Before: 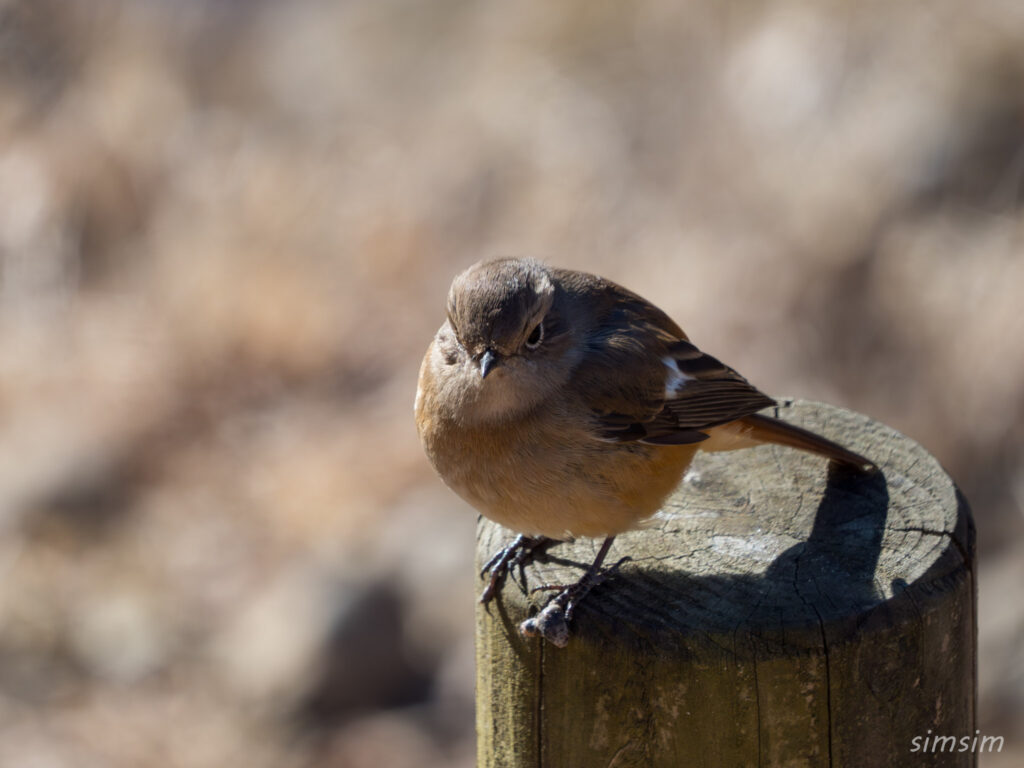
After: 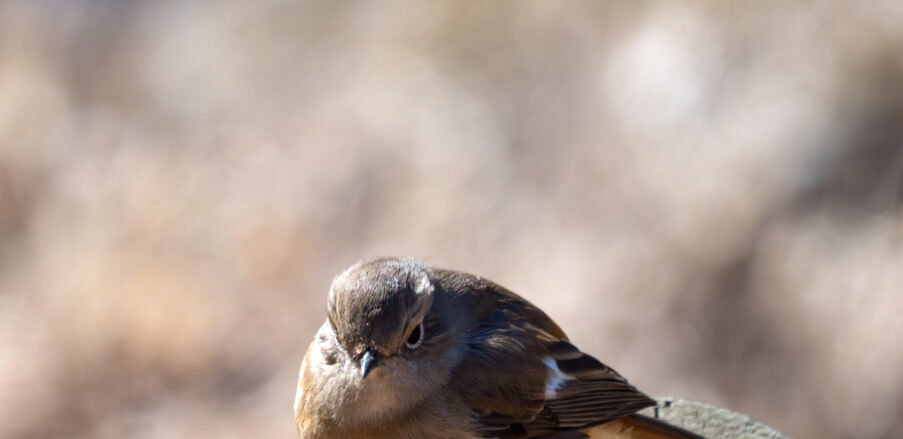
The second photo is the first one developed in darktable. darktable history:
crop and rotate: left 11.812%, bottom 42.776%
white balance: red 0.98, blue 1.034
exposure: black level correction 0.001, exposure 0.5 EV, compensate exposure bias true, compensate highlight preservation false
